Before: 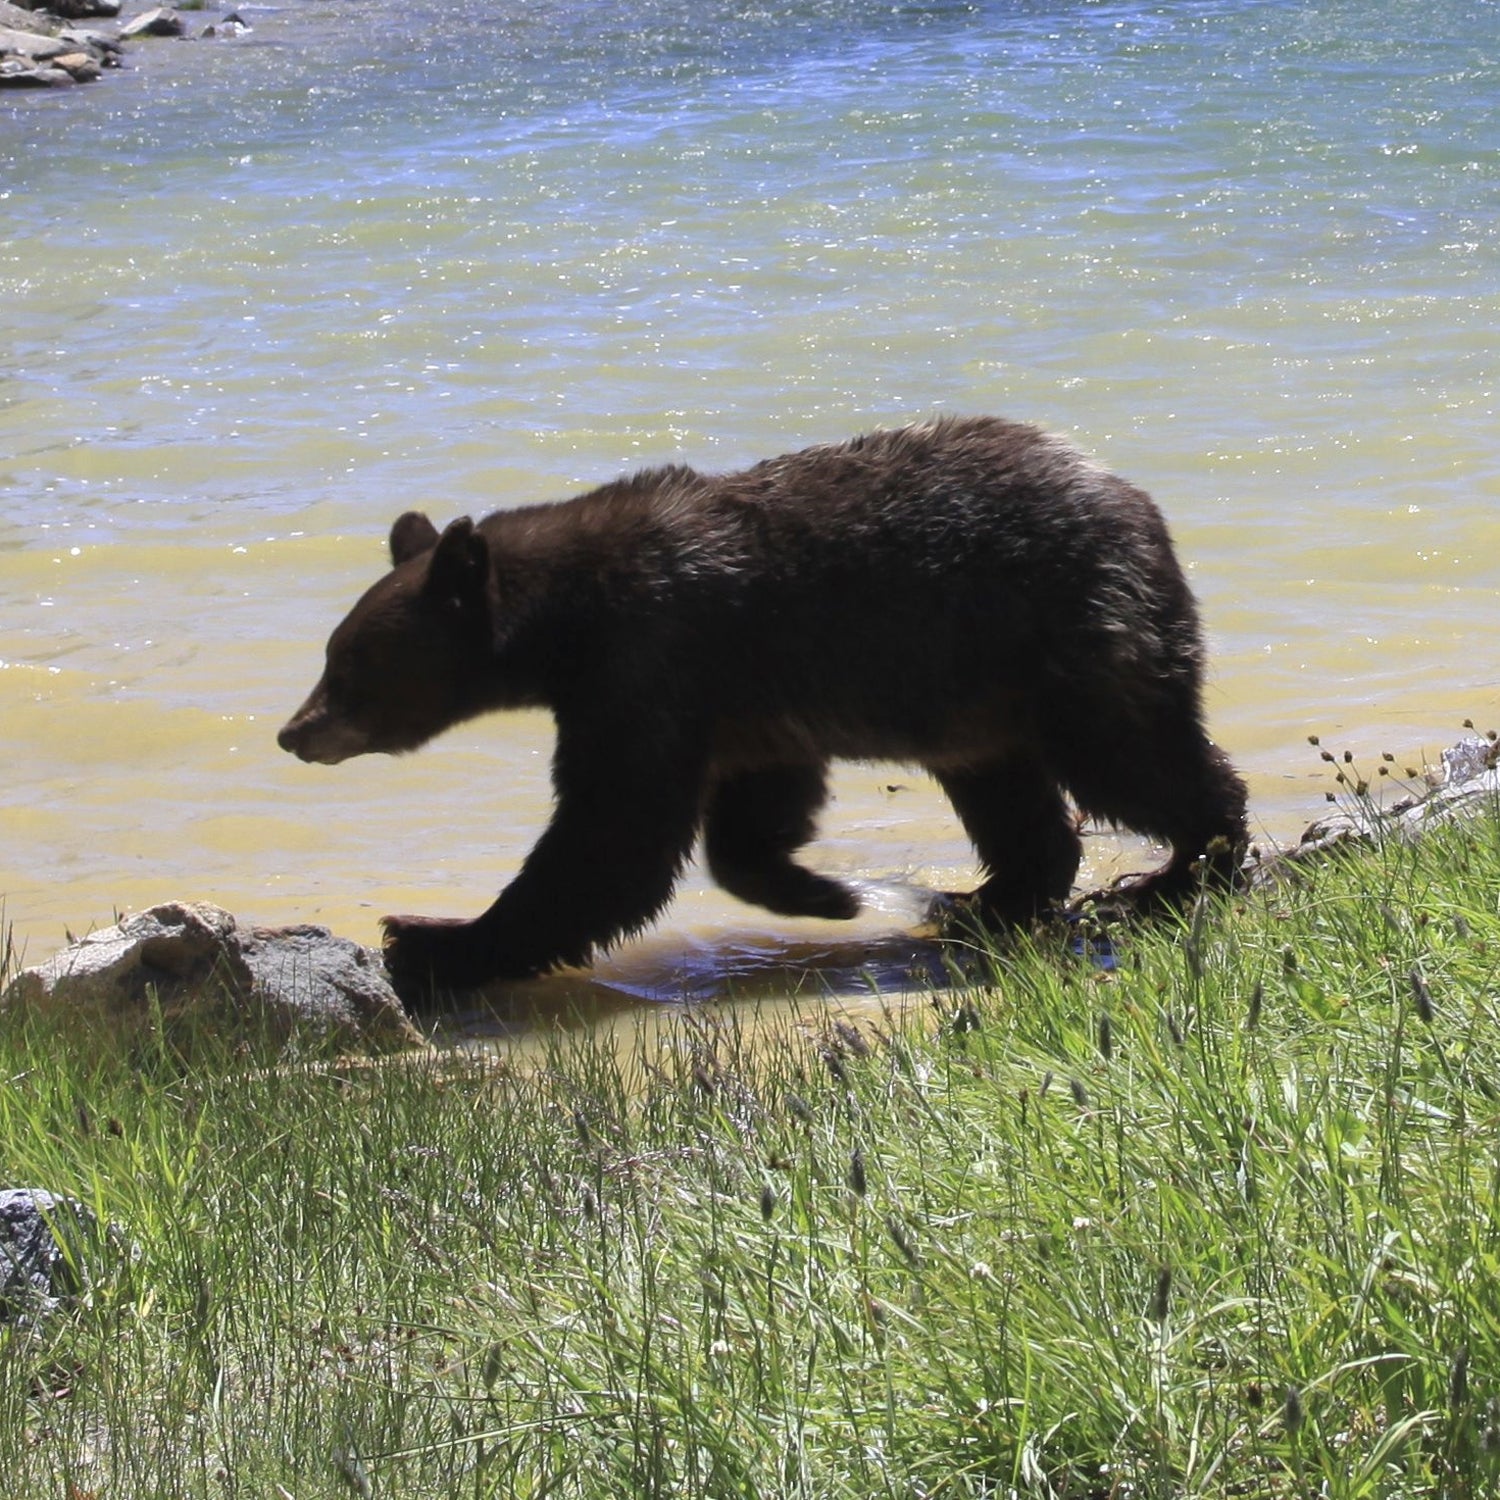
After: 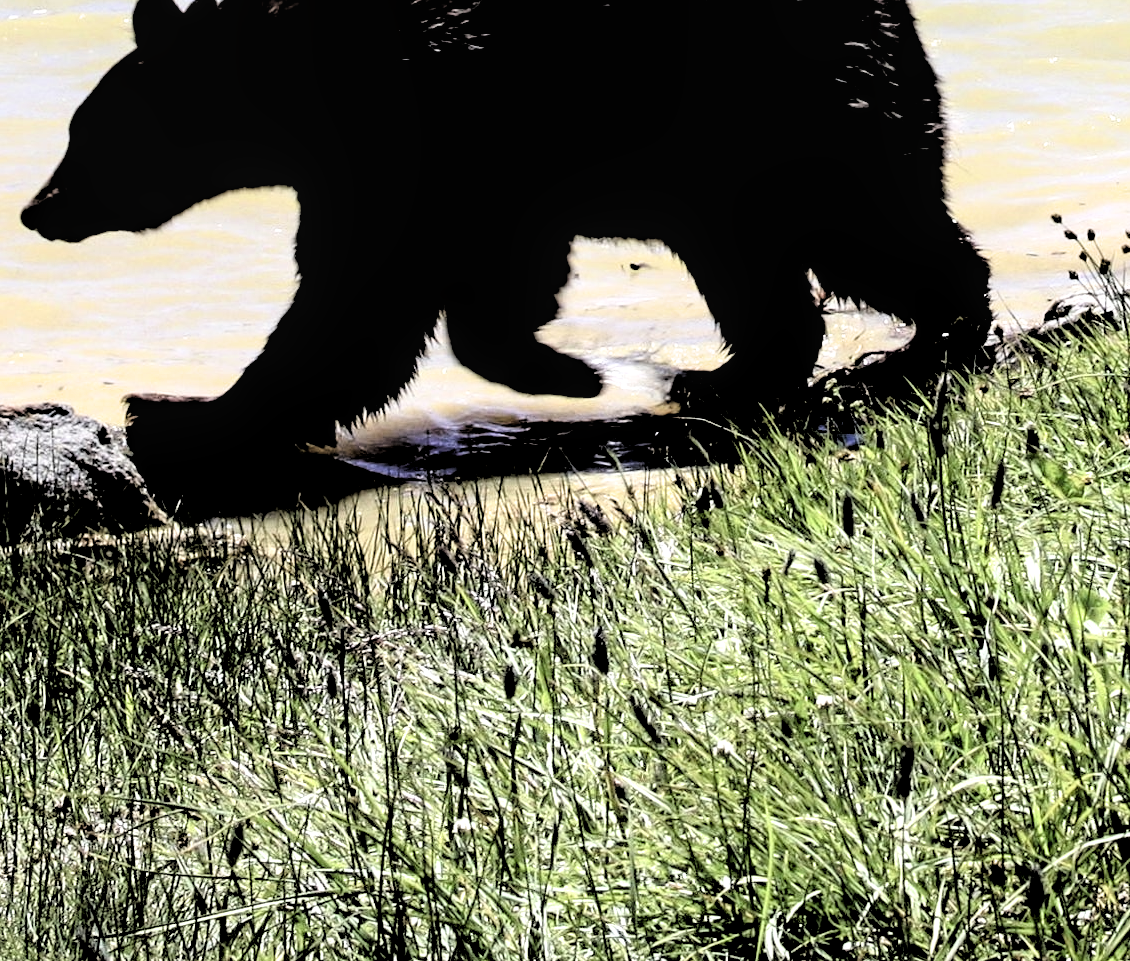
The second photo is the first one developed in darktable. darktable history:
crop and rotate: left 17.179%, top 34.86%, right 7.444%, bottom 1.015%
local contrast: highlights 88%, shadows 82%
filmic rgb: black relative exposure -1 EV, white relative exposure 2.08 EV, hardness 1.59, contrast 2.249
